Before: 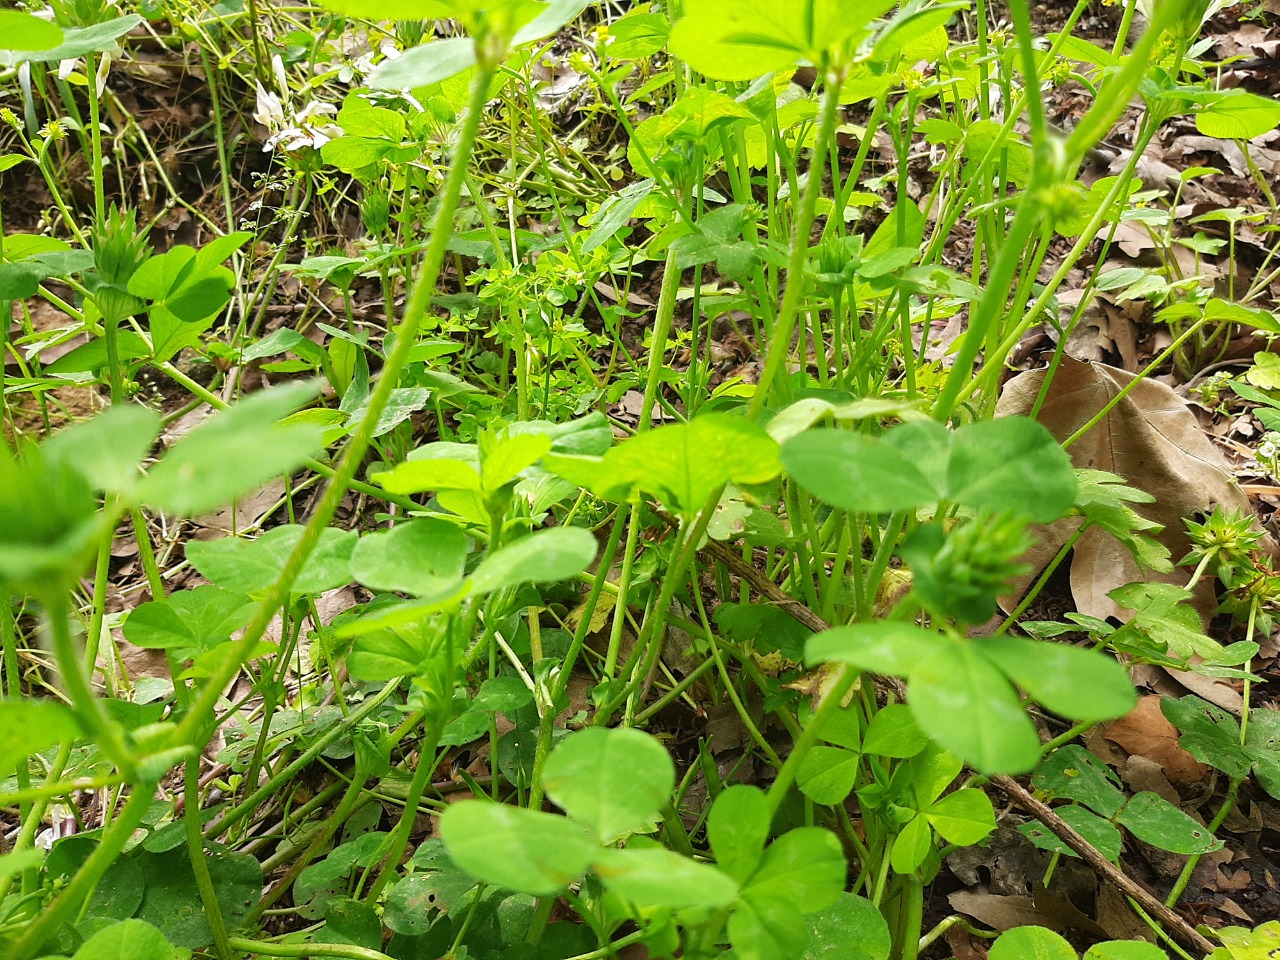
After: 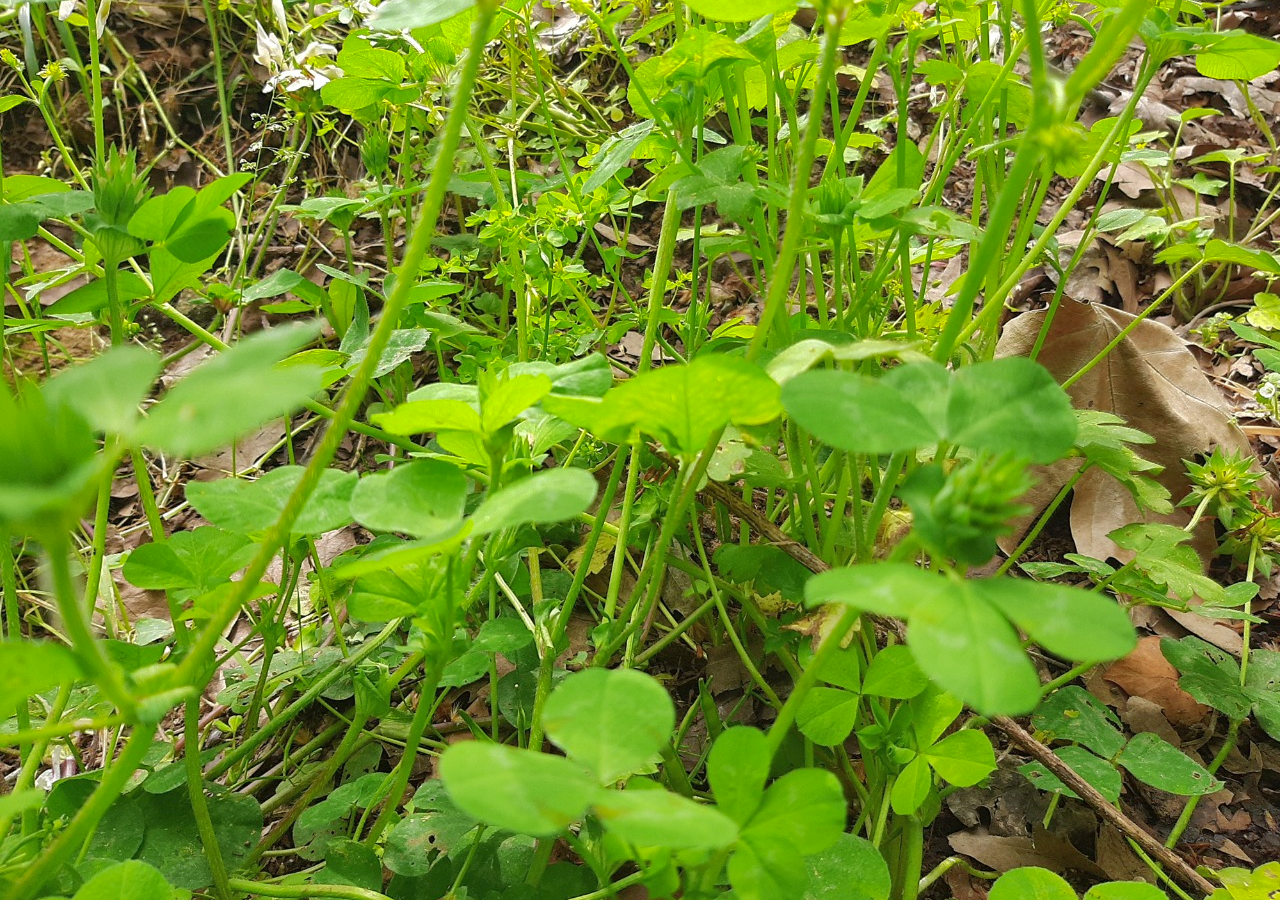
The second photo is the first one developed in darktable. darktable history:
color balance: on, module defaults
tone equalizer: -8 EV -1.84 EV, -7 EV -1.16 EV, -6 EV -1.62 EV, smoothing diameter 25%, edges refinement/feathering 10, preserve details guided filter
crop and rotate: top 6.25%
shadows and highlights: on, module defaults
